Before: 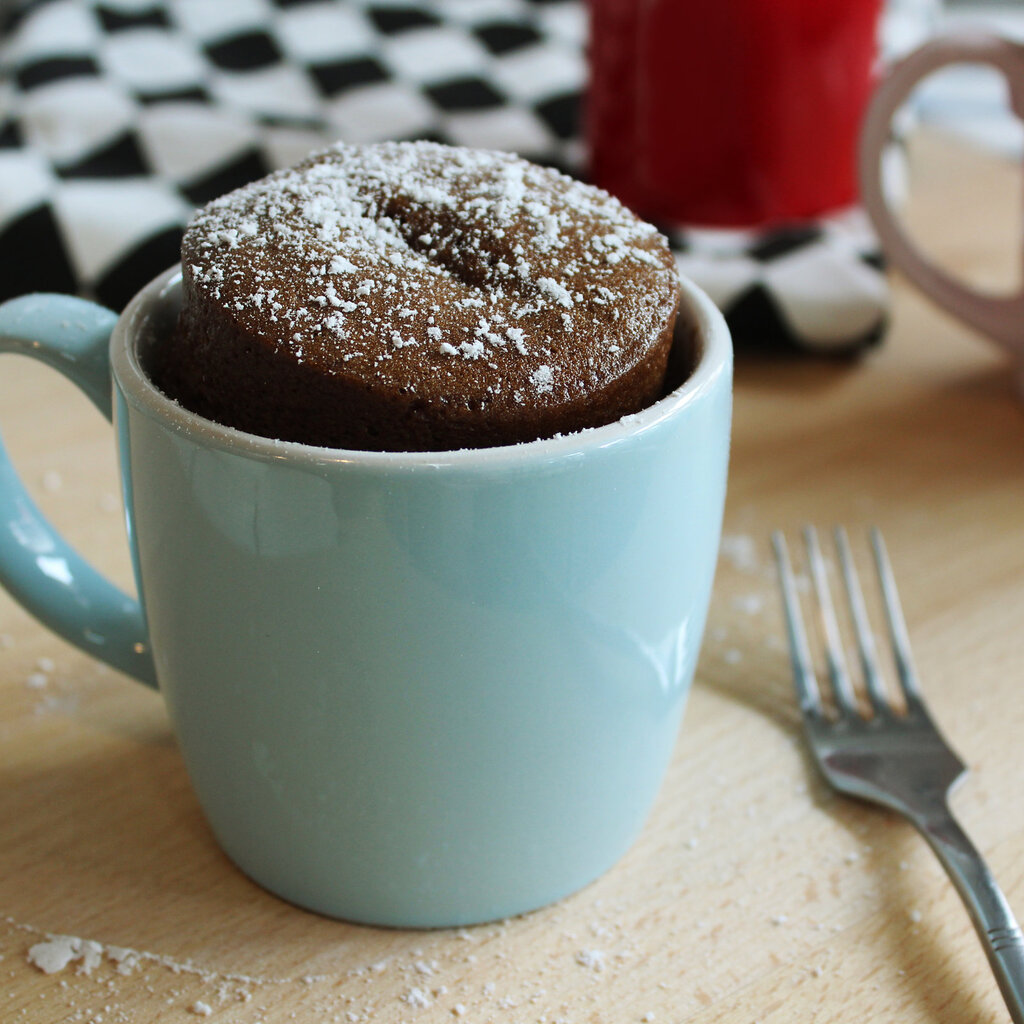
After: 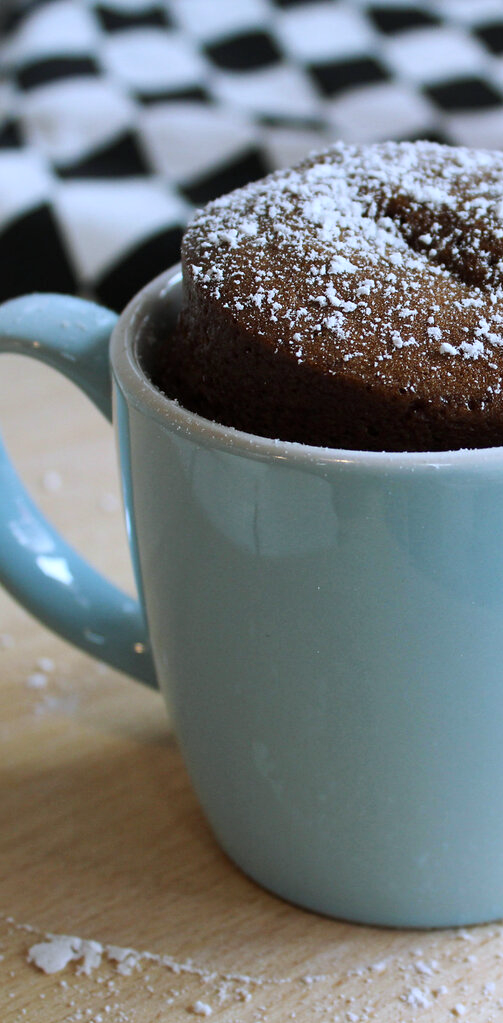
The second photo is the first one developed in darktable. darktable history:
crop and rotate: left 0%, top 0%, right 50.845%
local contrast: mode bilateral grid, contrast 20, coarseness 50, detail 120%, midtone range 0.2
white balance: red 0.967, blue 1.119, emerald 0.756
